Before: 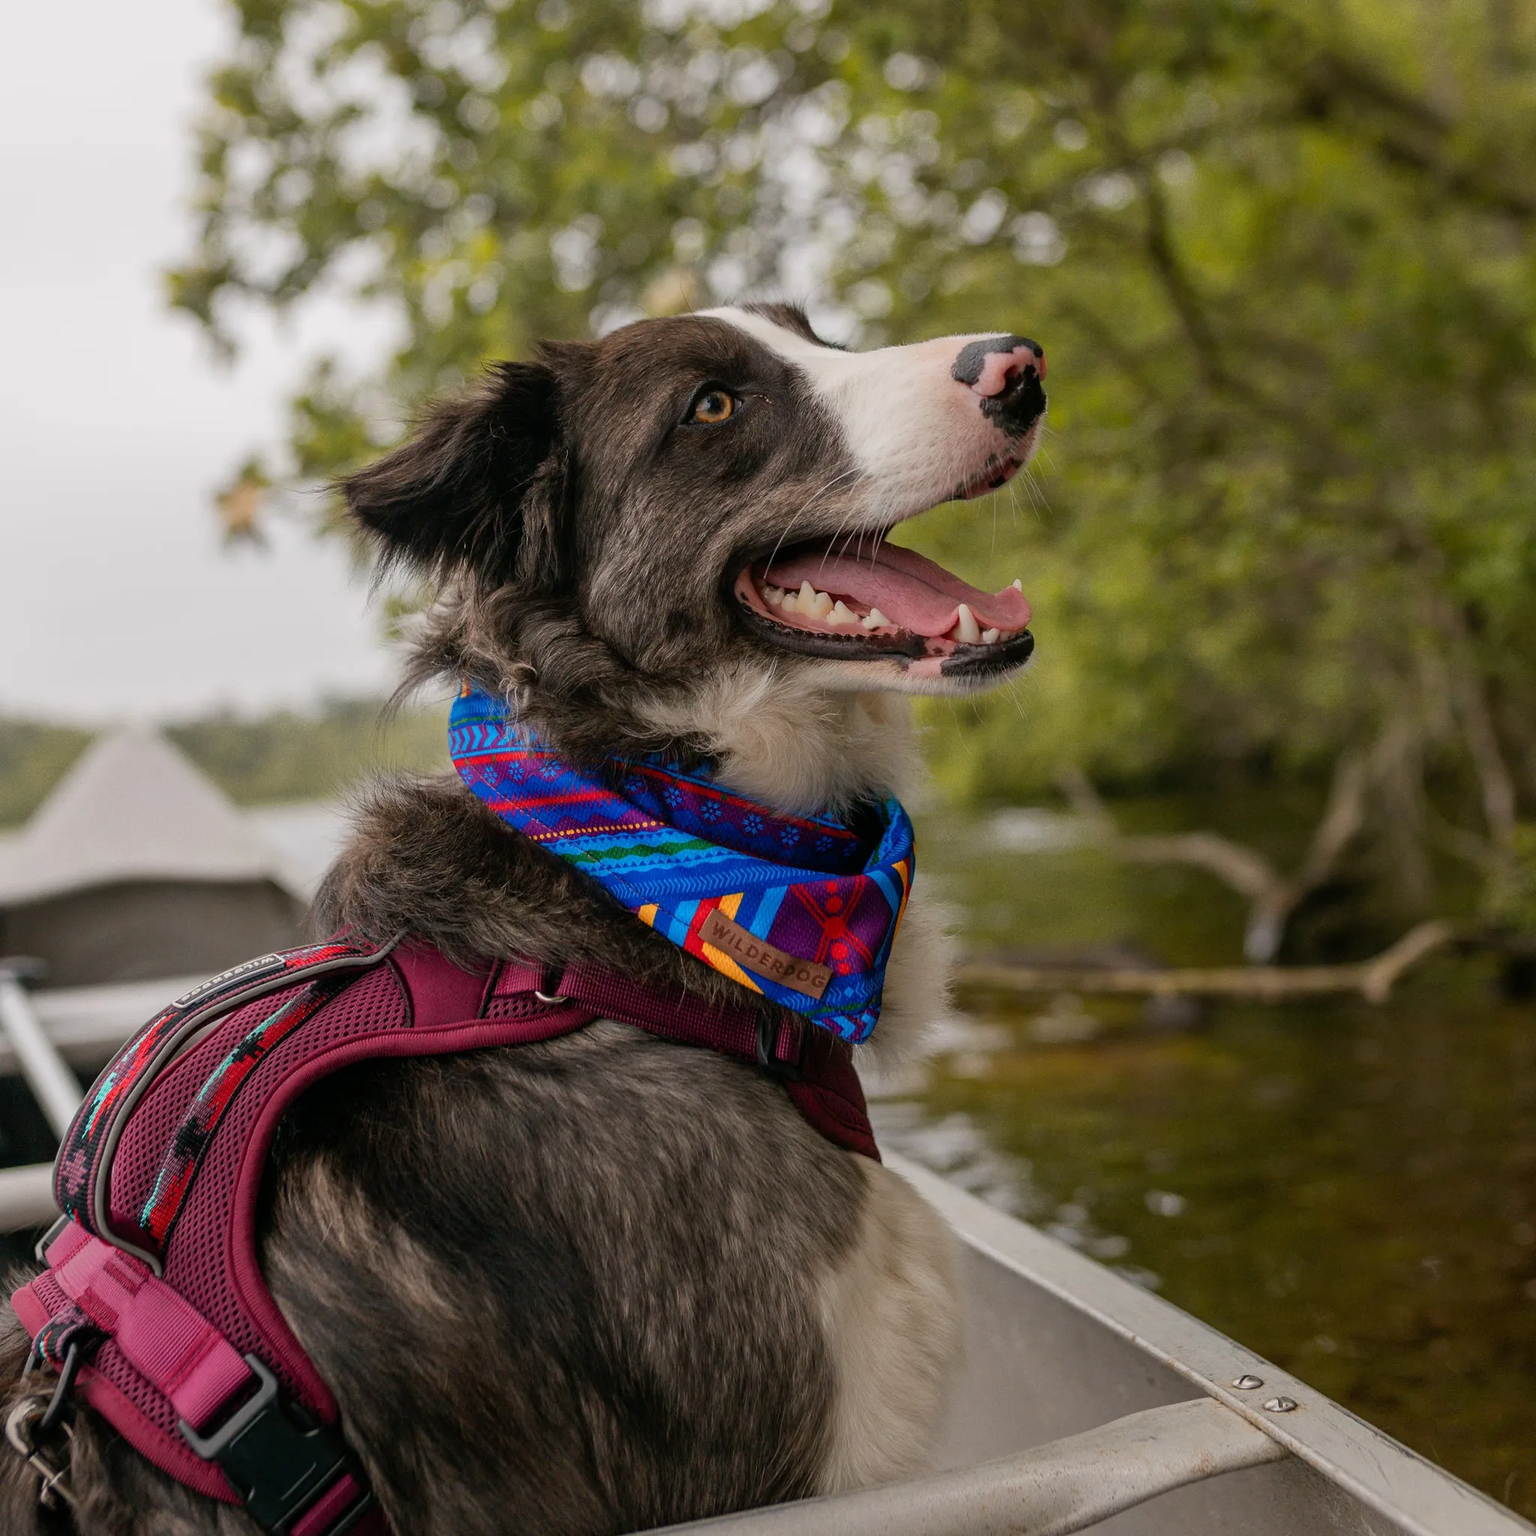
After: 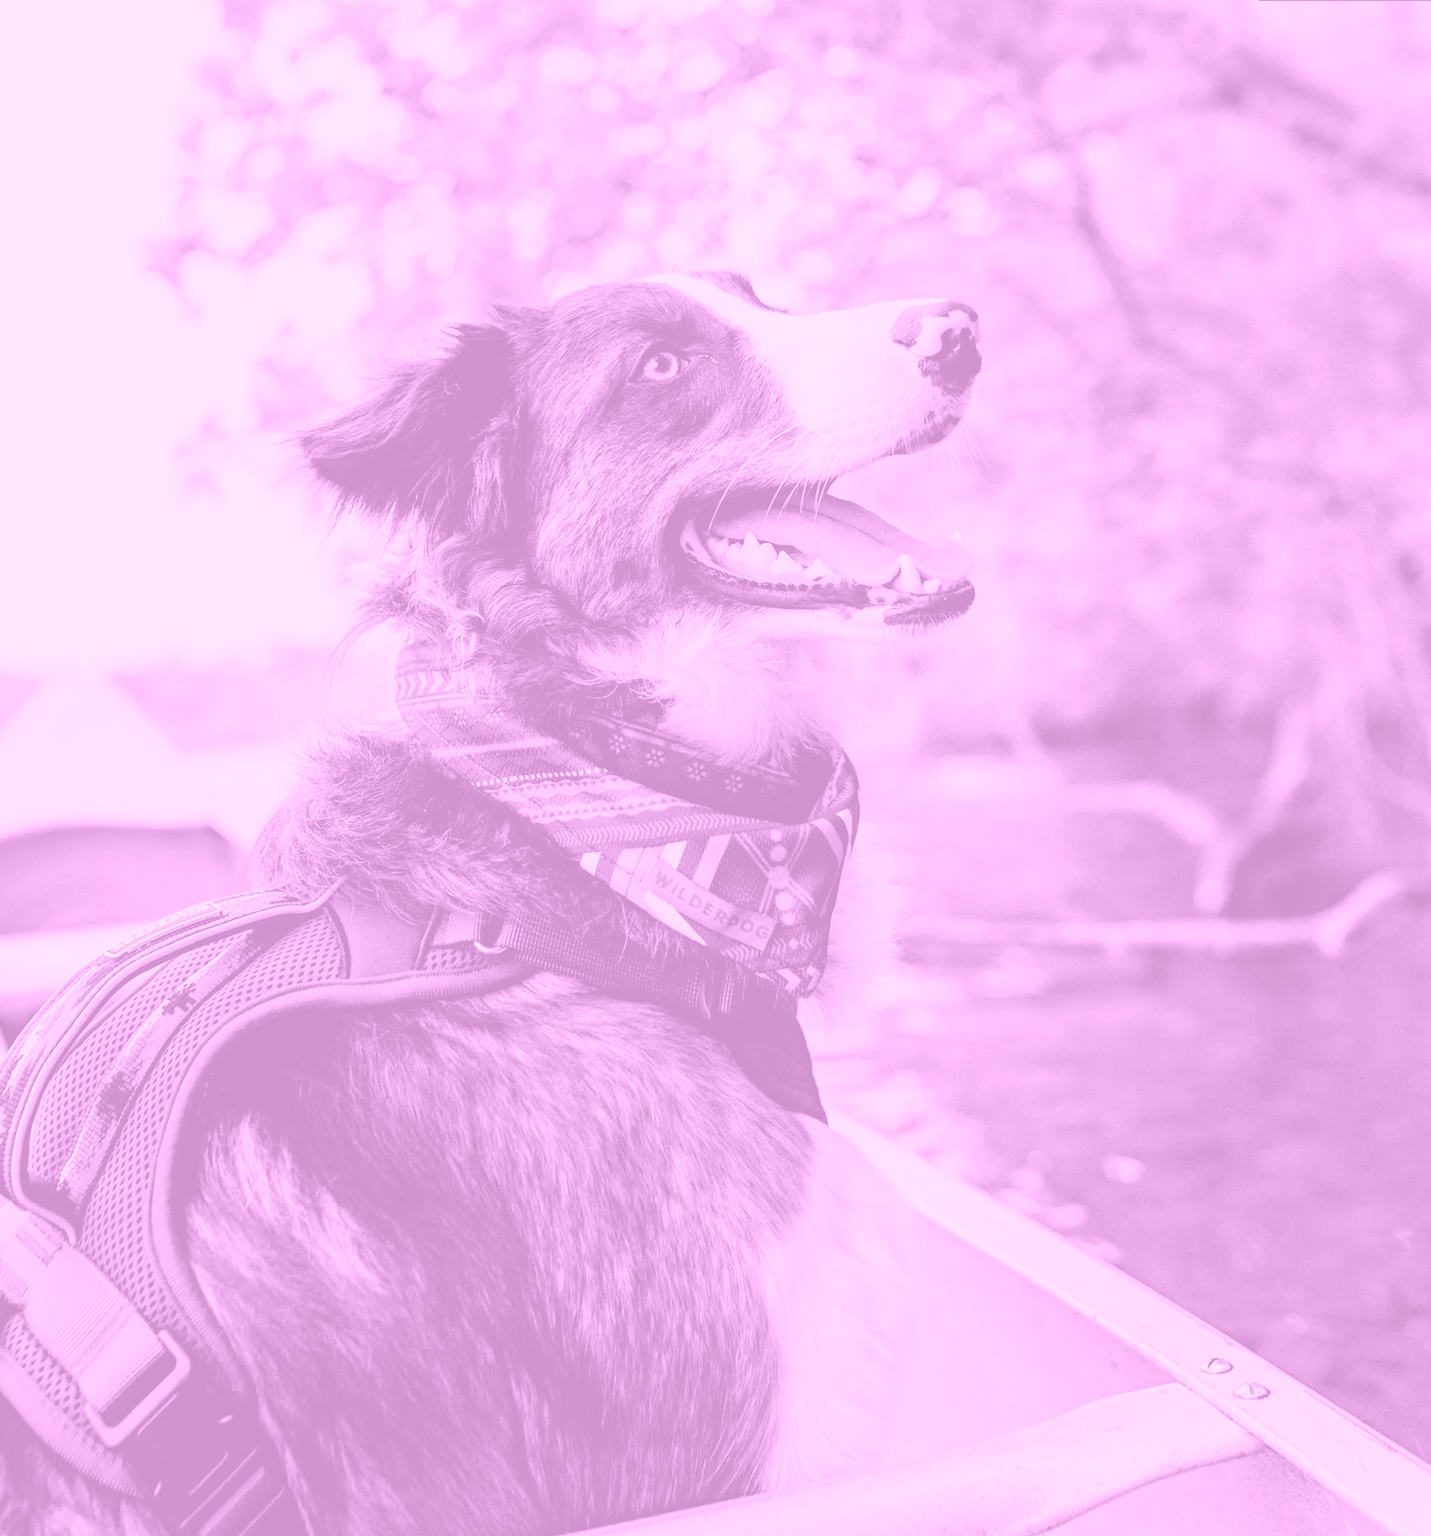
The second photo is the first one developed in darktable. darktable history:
white balance: red 1.08, blue 0.791
filmic rgb: black relative exposure -6.43 EV, white relative exposure 2.43 EV, threshold 3 EV, hardness 5.27, latitude 0.1%, contrast 1.425, highlights saturation mix 2%, preserve chrominance no, color science v5 (2021), contrast in shadows safe, contrast in highlights safe, enable highlight reconstruction true
levels: levels [0, 0.43, 0.984]
rotate and perspective: rotation 0.215°, lens shift (vertical) -0.139, crop left 0.069, crop right 0.939, crop top 0.002, crop bottom 0.996
contrast brightness saturation: contrast 0.04, saturation 0.16
exposure: black level correction 0, exposure 0.7 EV, compensate exposure bias true, compensate highlight preservation false
haze removal: strength 0.29, distance 0.25, compatibility mode true, adaptive false
colorize: hue 331.2°, saturation 75%, source mix 30.28%, lightness 70.52%, version 1
